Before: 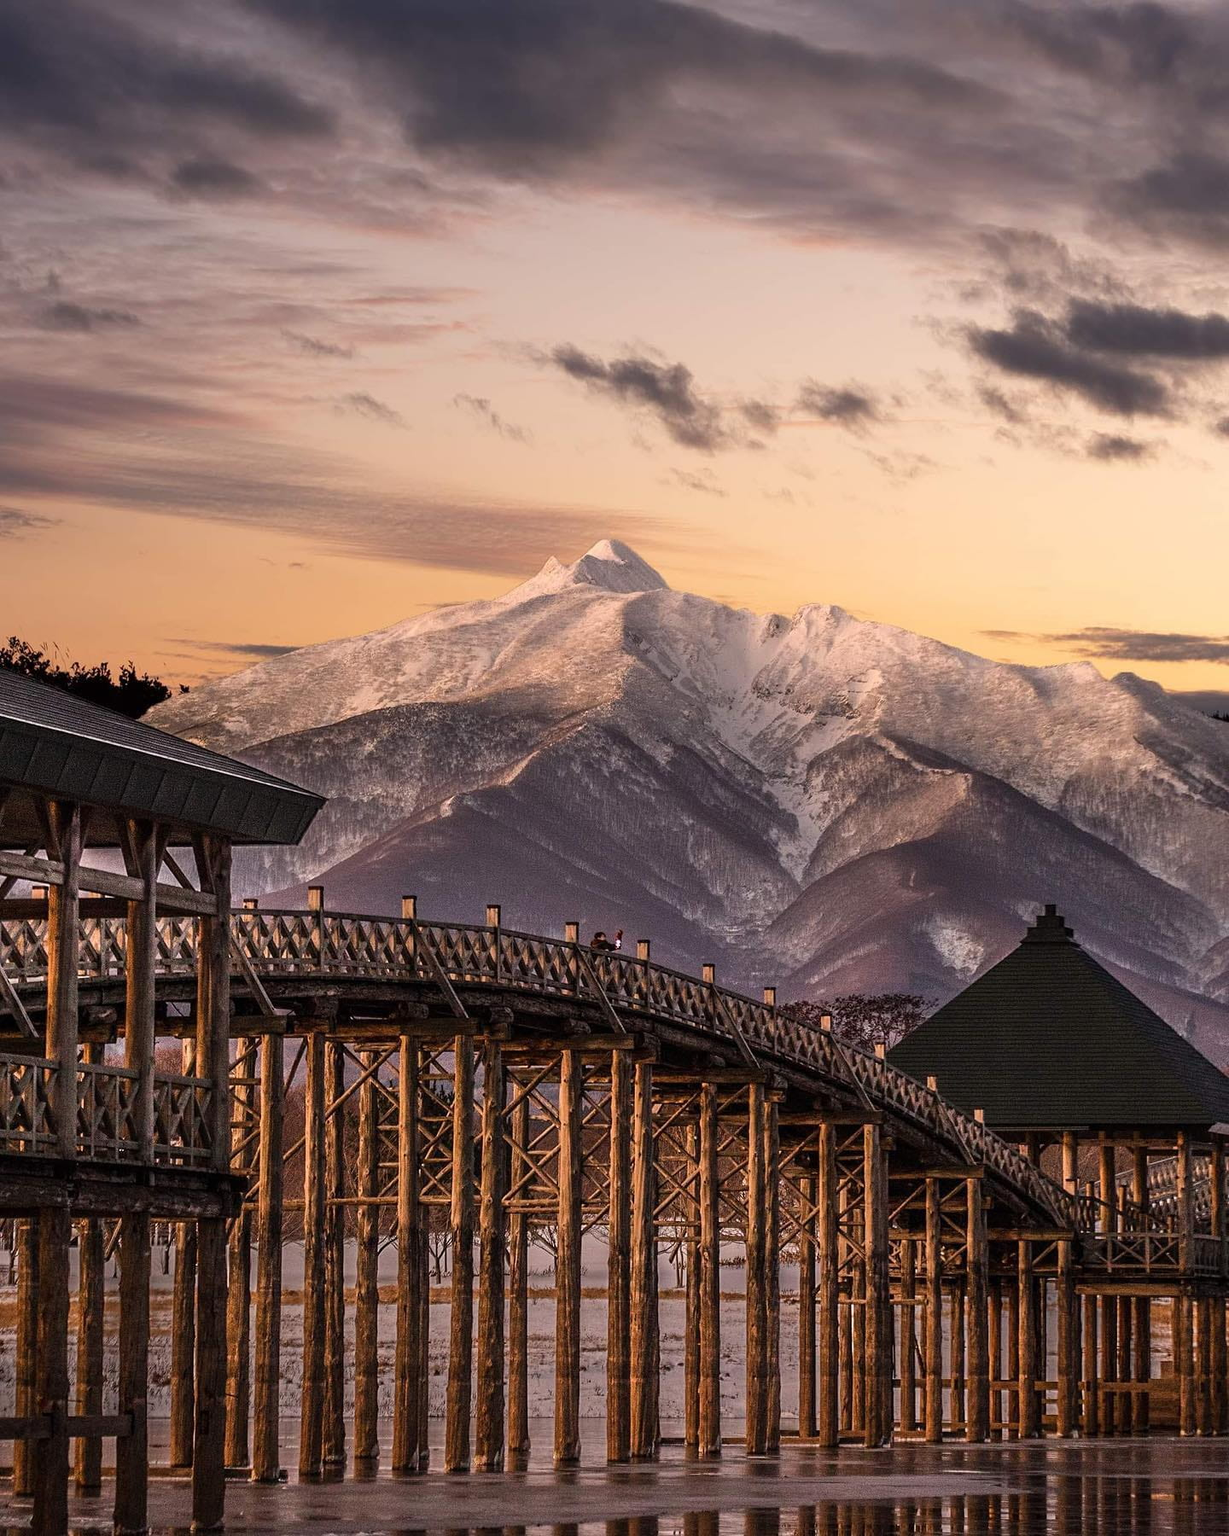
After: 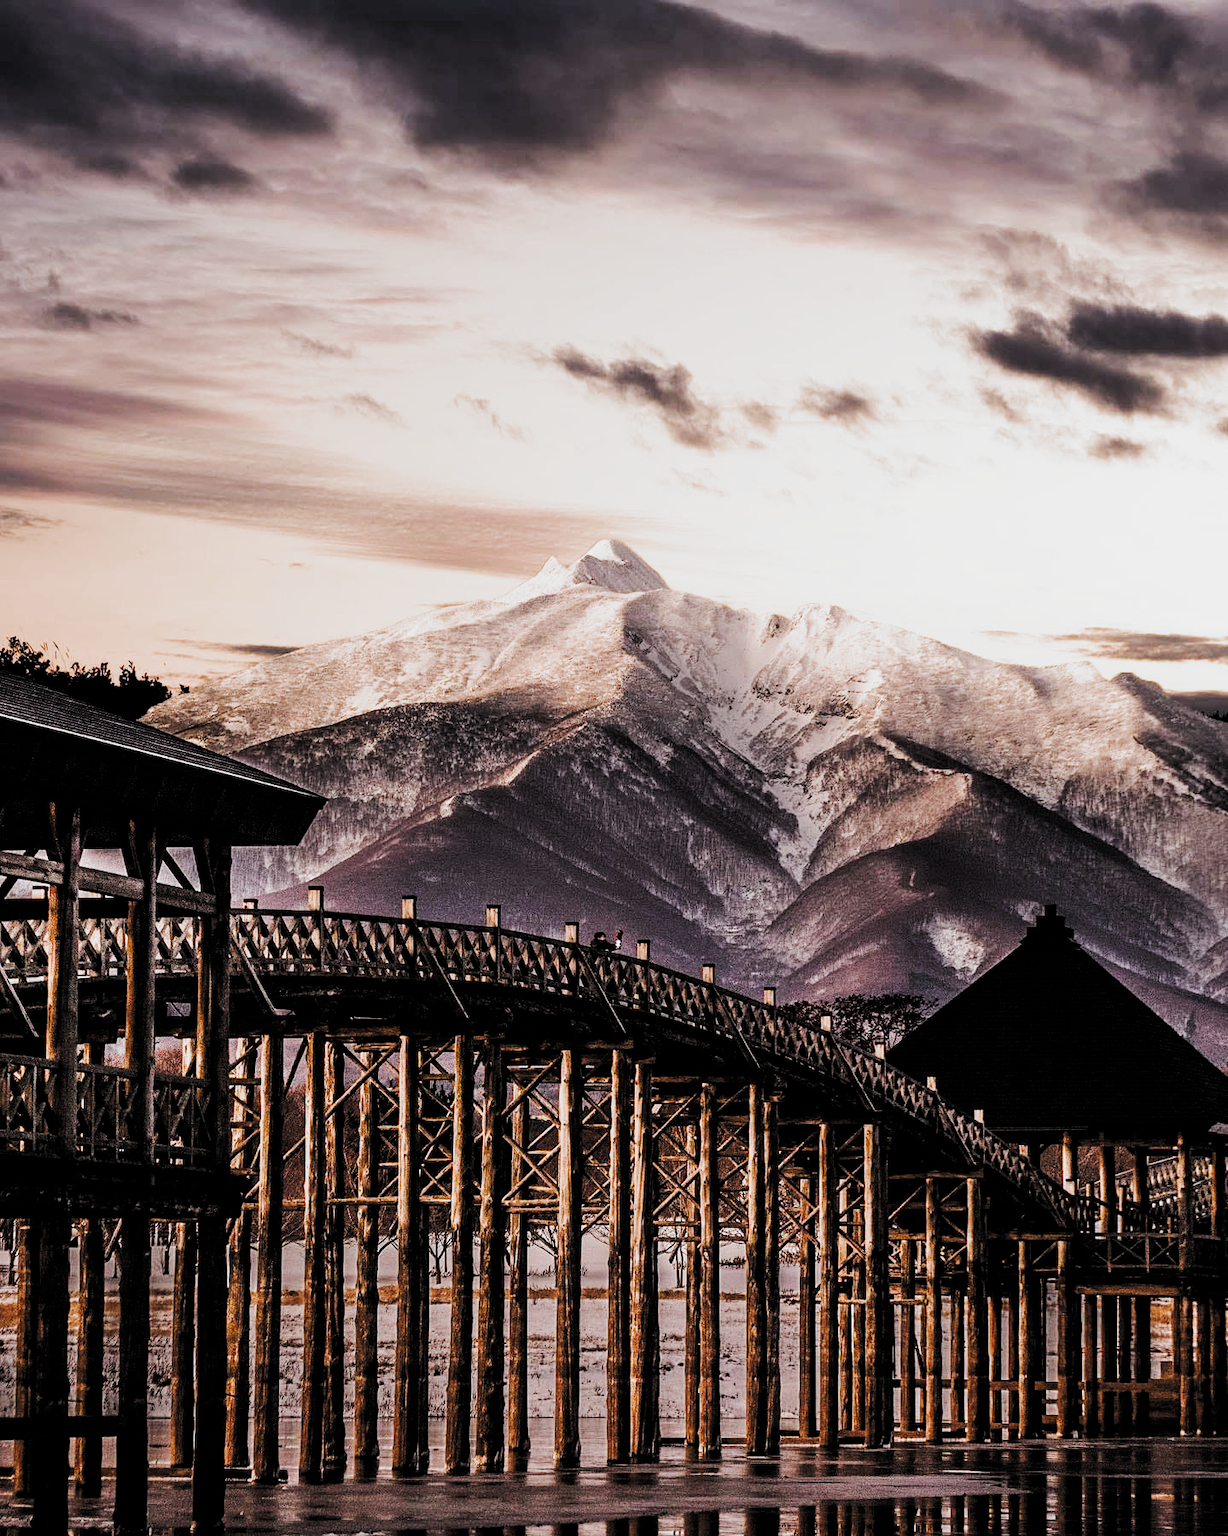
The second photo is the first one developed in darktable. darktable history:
filmic rgb: black relative exposure -3.63 EV, white relative exposure 2.11 EV, threshold 2.95 EV, hardness 3.63, color science v5 (2021), iterations of high-quality reconstruction 0, contrast in shadows safe, contrast in highlights safe, enable highlight reconstruction true
tone curve: curves: ch0 [(0, 0) (0.239, 0.248) (0.508, 0.606) (0.826, 0.855) (1, 0.945)]; ch1 [(0, 0) (0.401, 0.42) (0.442, 0.47) (0.492, 0.498) (0.511, 0.516) (0.555, 0.586) (0.681, 0.739) (1, 1)]; ch2 [(0, 0) (0.411, 0.433) (0.5, 0.504) (0.545, 0.574) (1, 1)], preserve colors none
